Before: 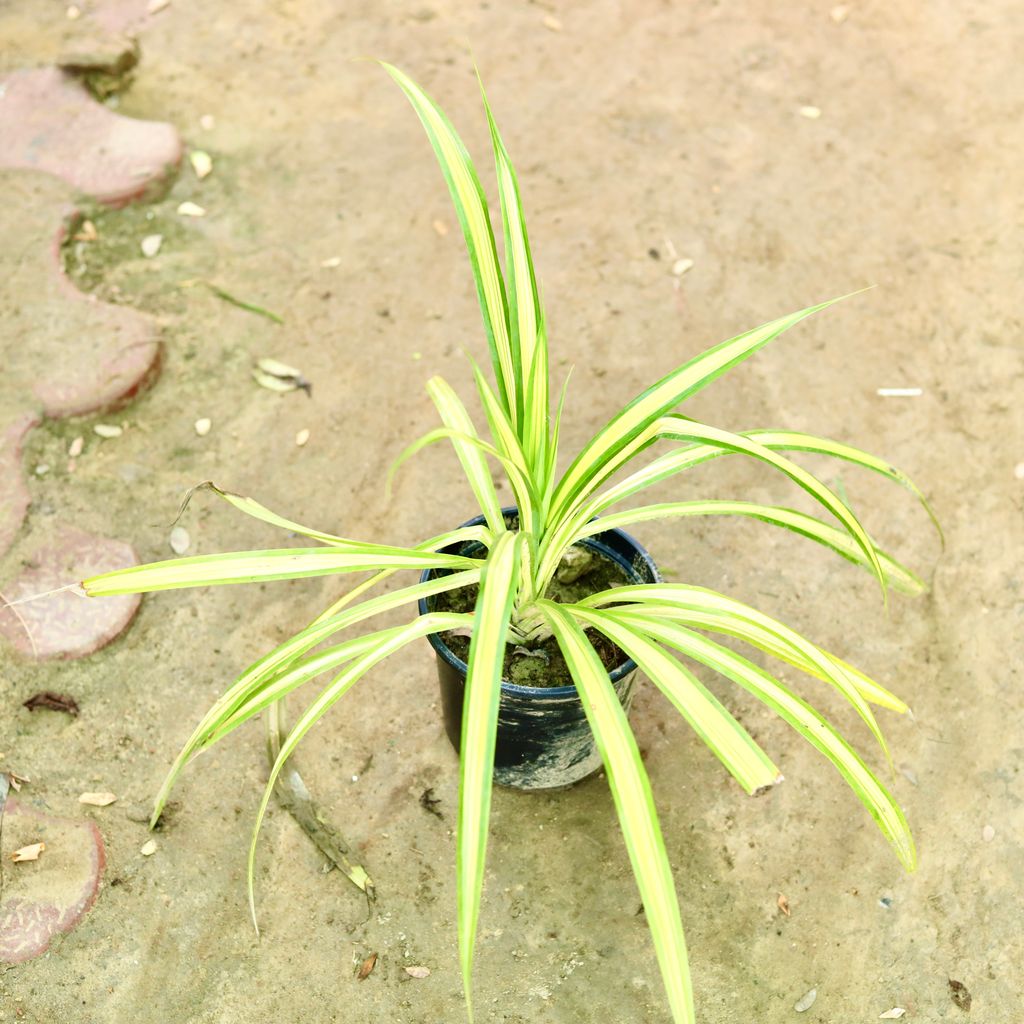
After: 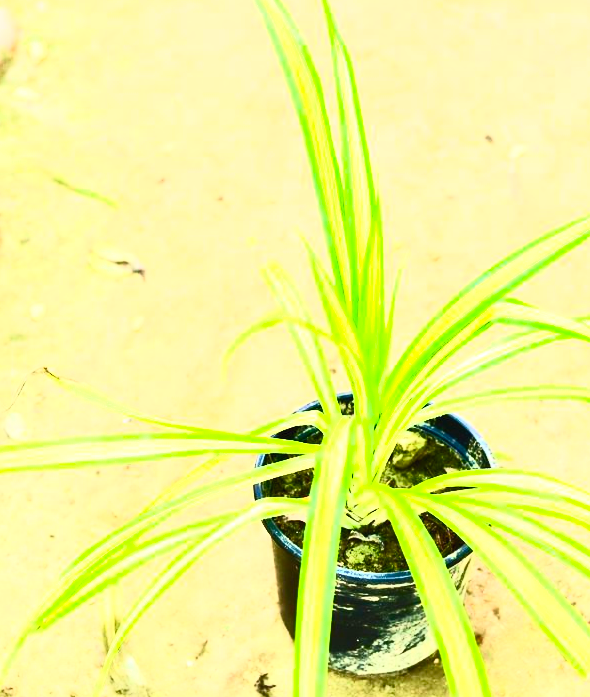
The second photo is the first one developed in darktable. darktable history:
exposure: exposure 0.086 EV, compensate highlight preservation false
contrast brightness saturation: contrast 0.814, brightness 0.601, saturation 0.604
crop: left 16.206%, top 11.237%, right 26.101%, bottom 20.643%
